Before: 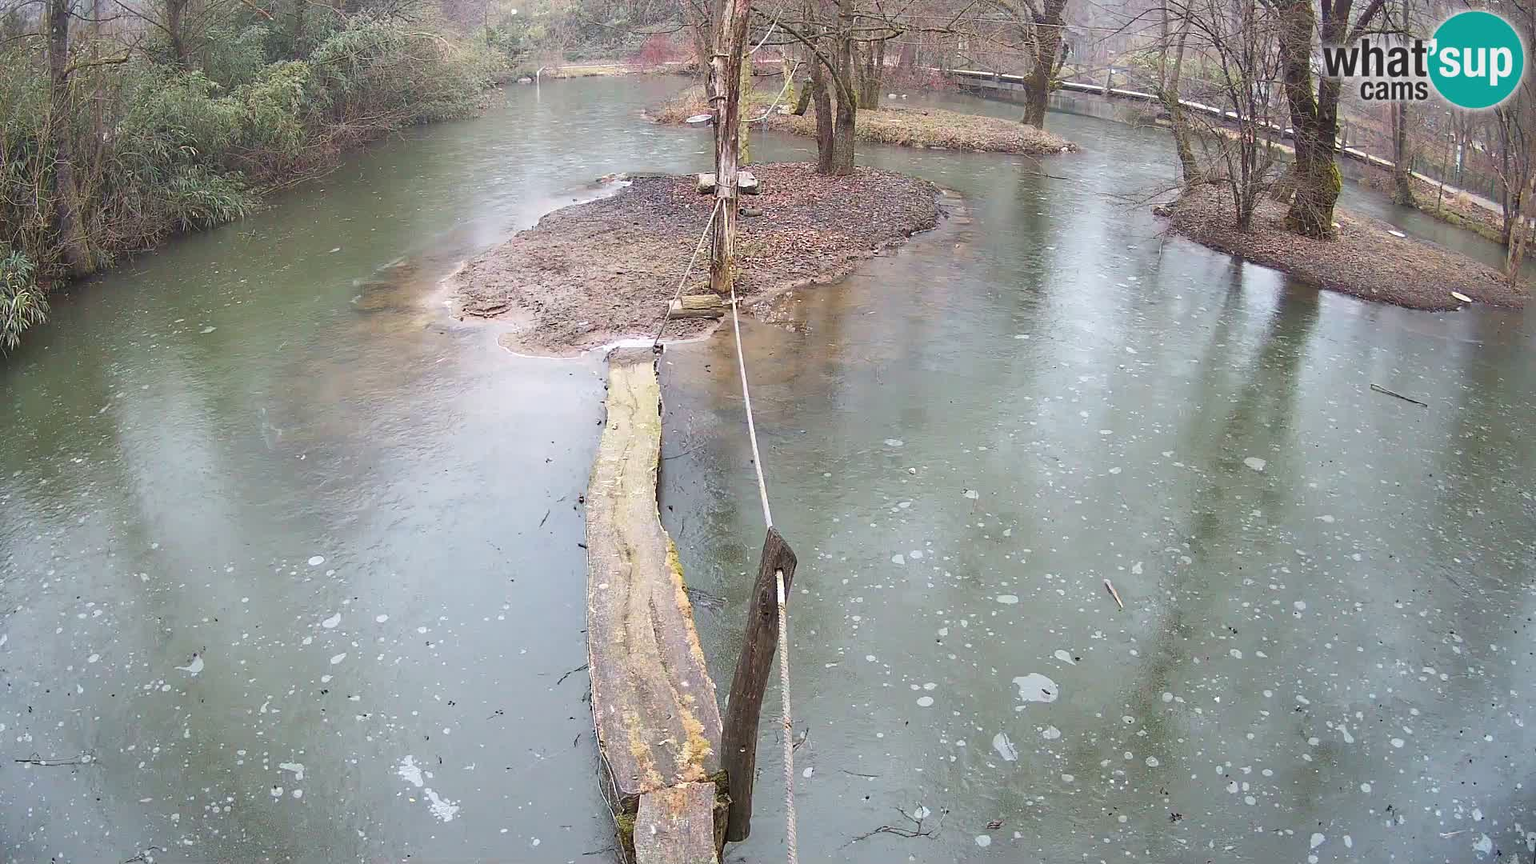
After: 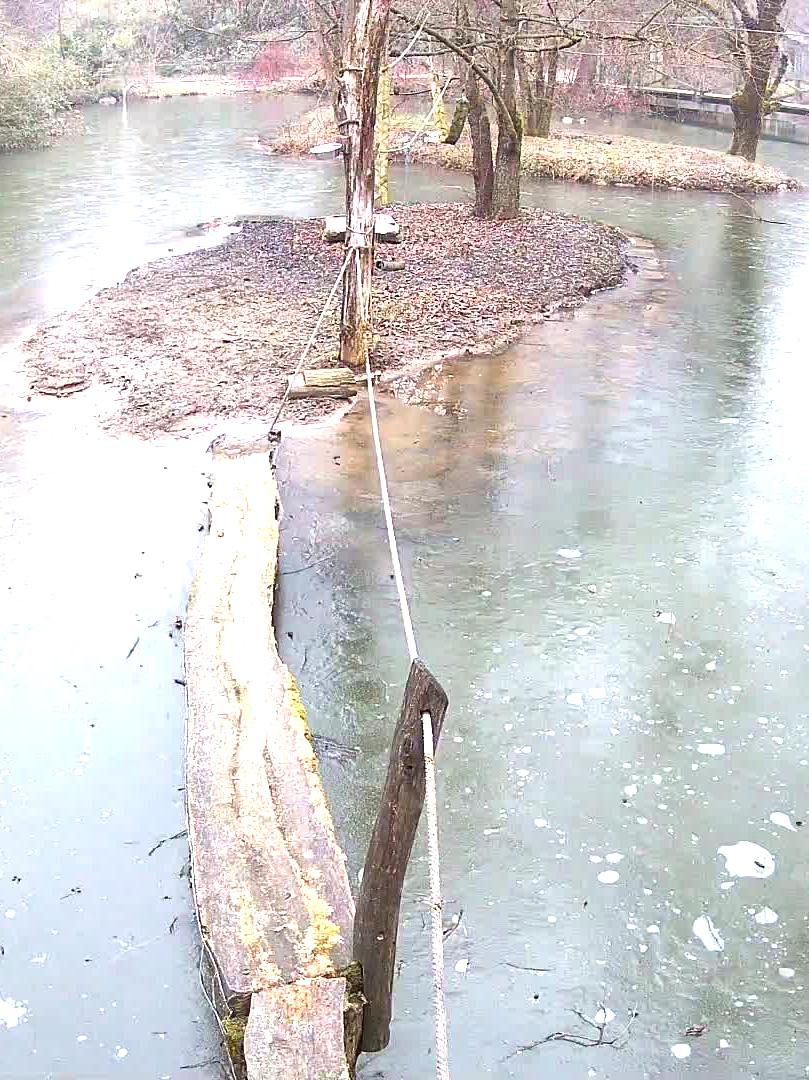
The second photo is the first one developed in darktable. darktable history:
crop: left 28.583%, right 29.231%
local contrast: mode bilateral grid, contrast 20, coarseness 50, detail 130%, midtone range 0.2
white balance: red 1.004, blue 1.024
exposure: black level correction 0.001, exposure 0.955 EV, compensate exposure bias true, compensate highlight preservation false
